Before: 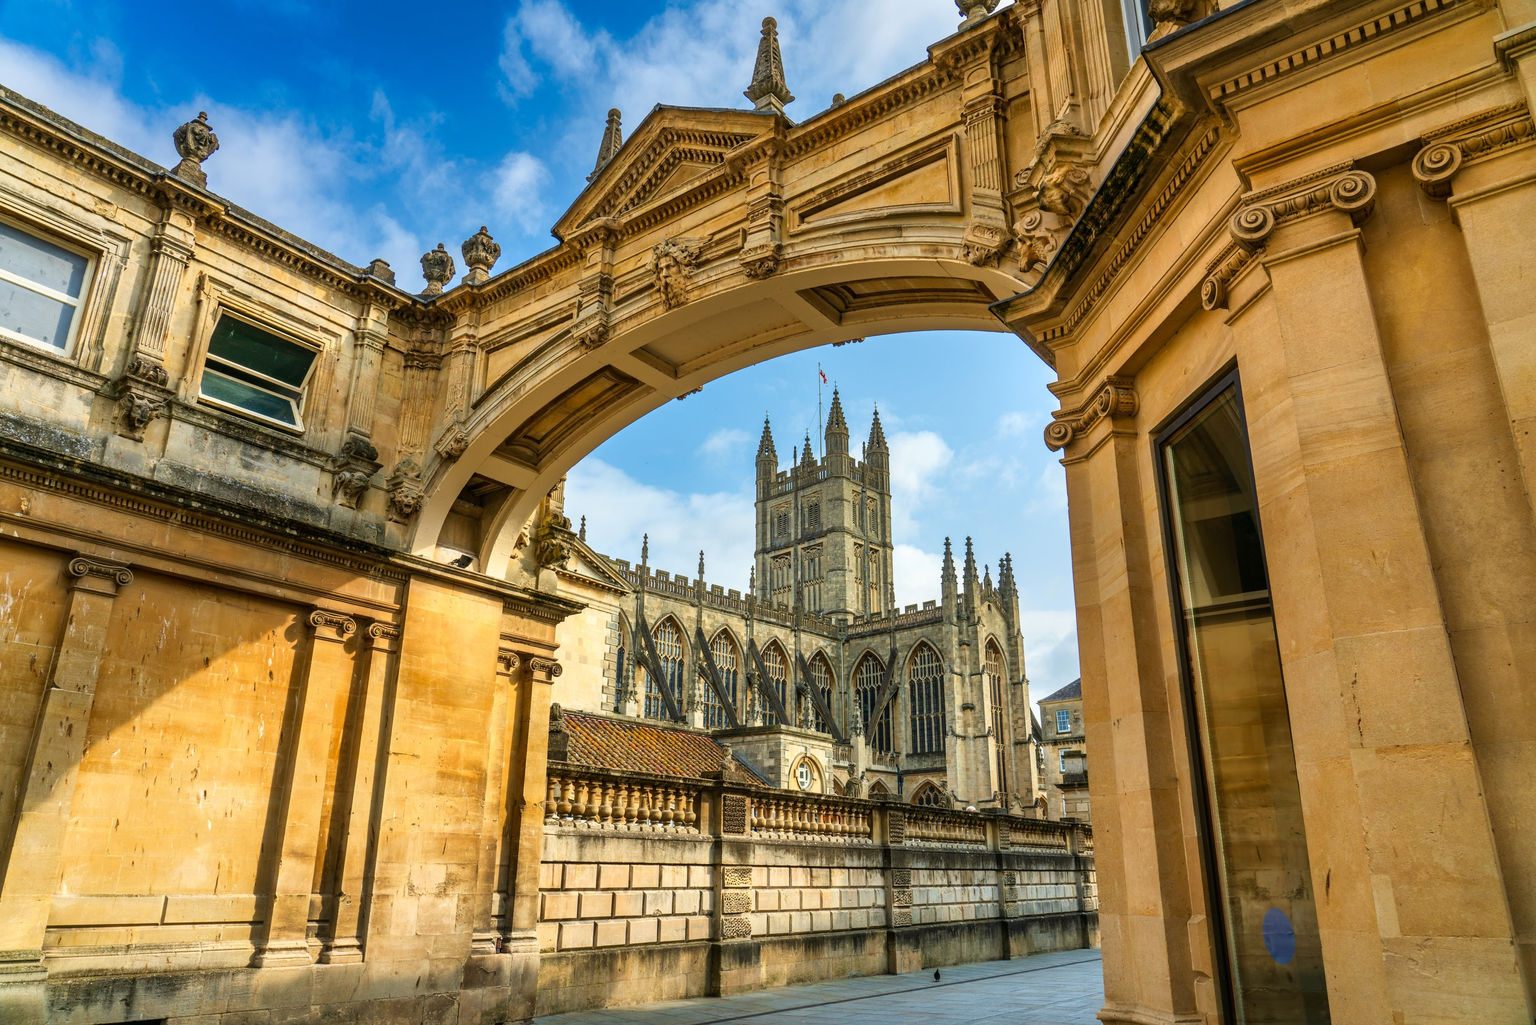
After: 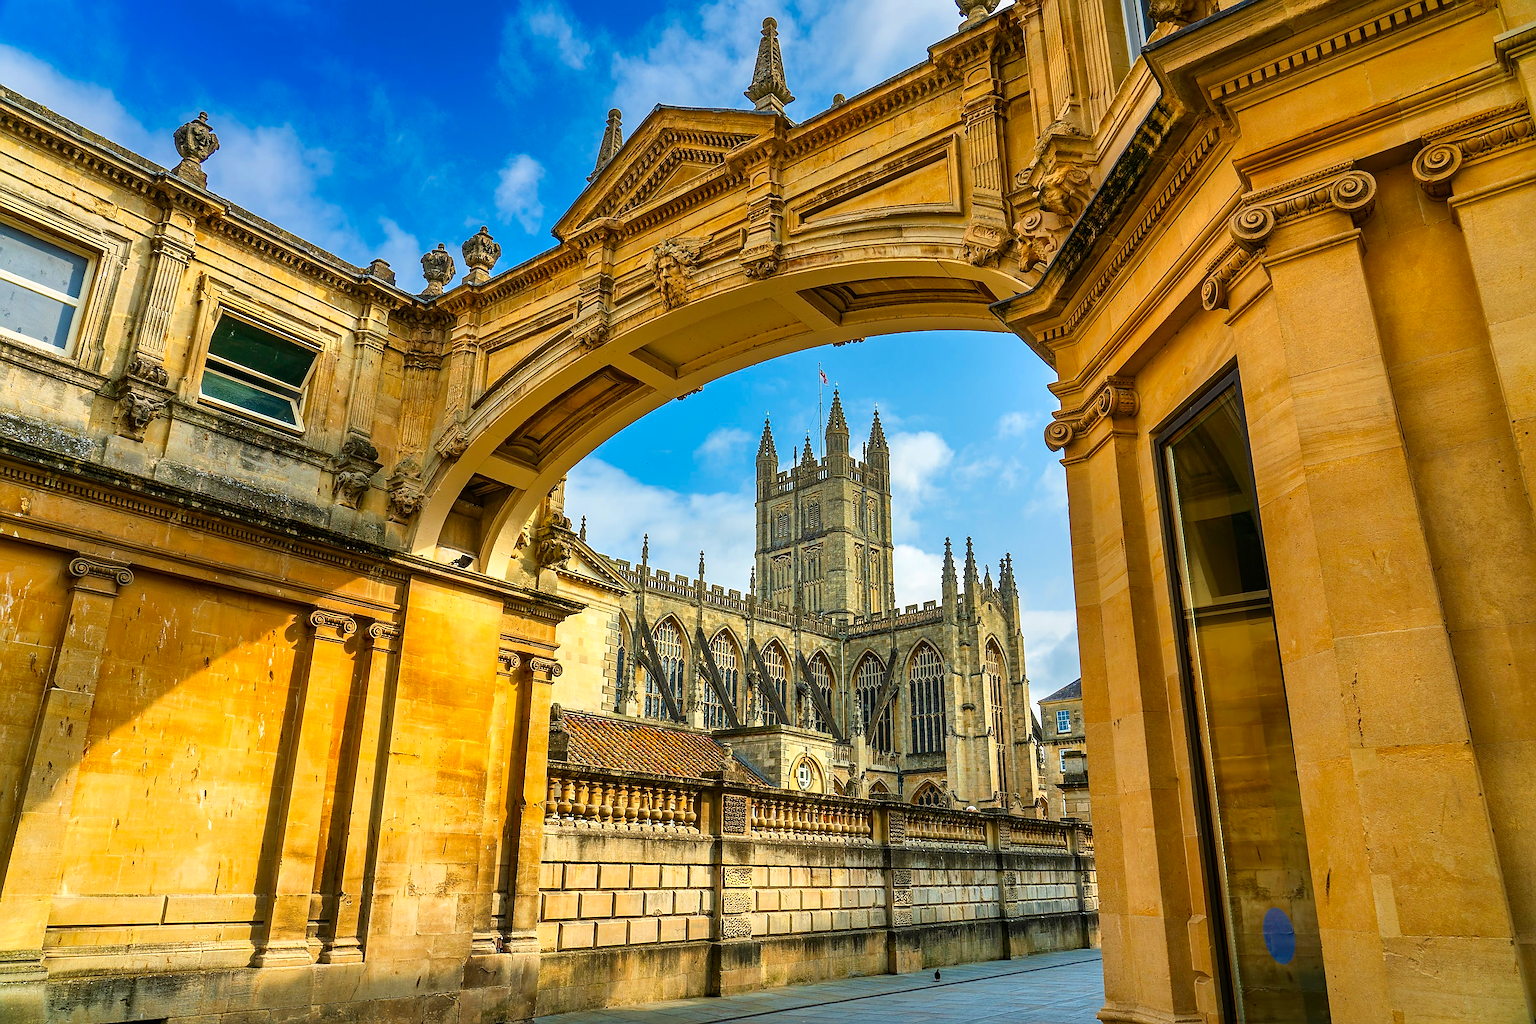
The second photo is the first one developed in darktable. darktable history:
haze removal: on, module defaults
color zones: curves: ch0 [(0, 0.613) (0.01, 0.613) (0.245, 0.448) (0.498, 0.529) (0.642, 0.665) (0.879, 0.777) (0.99, 0.613)]; ch1 [(0, 0) (0.143, 0) (0.286, 0) (0.429, 0) (0.571, 0) (0.714, 0) (0.857, 0)], mix -131.09%
sharpen: radius 1.4, amount 1.25, threshold 0.7
